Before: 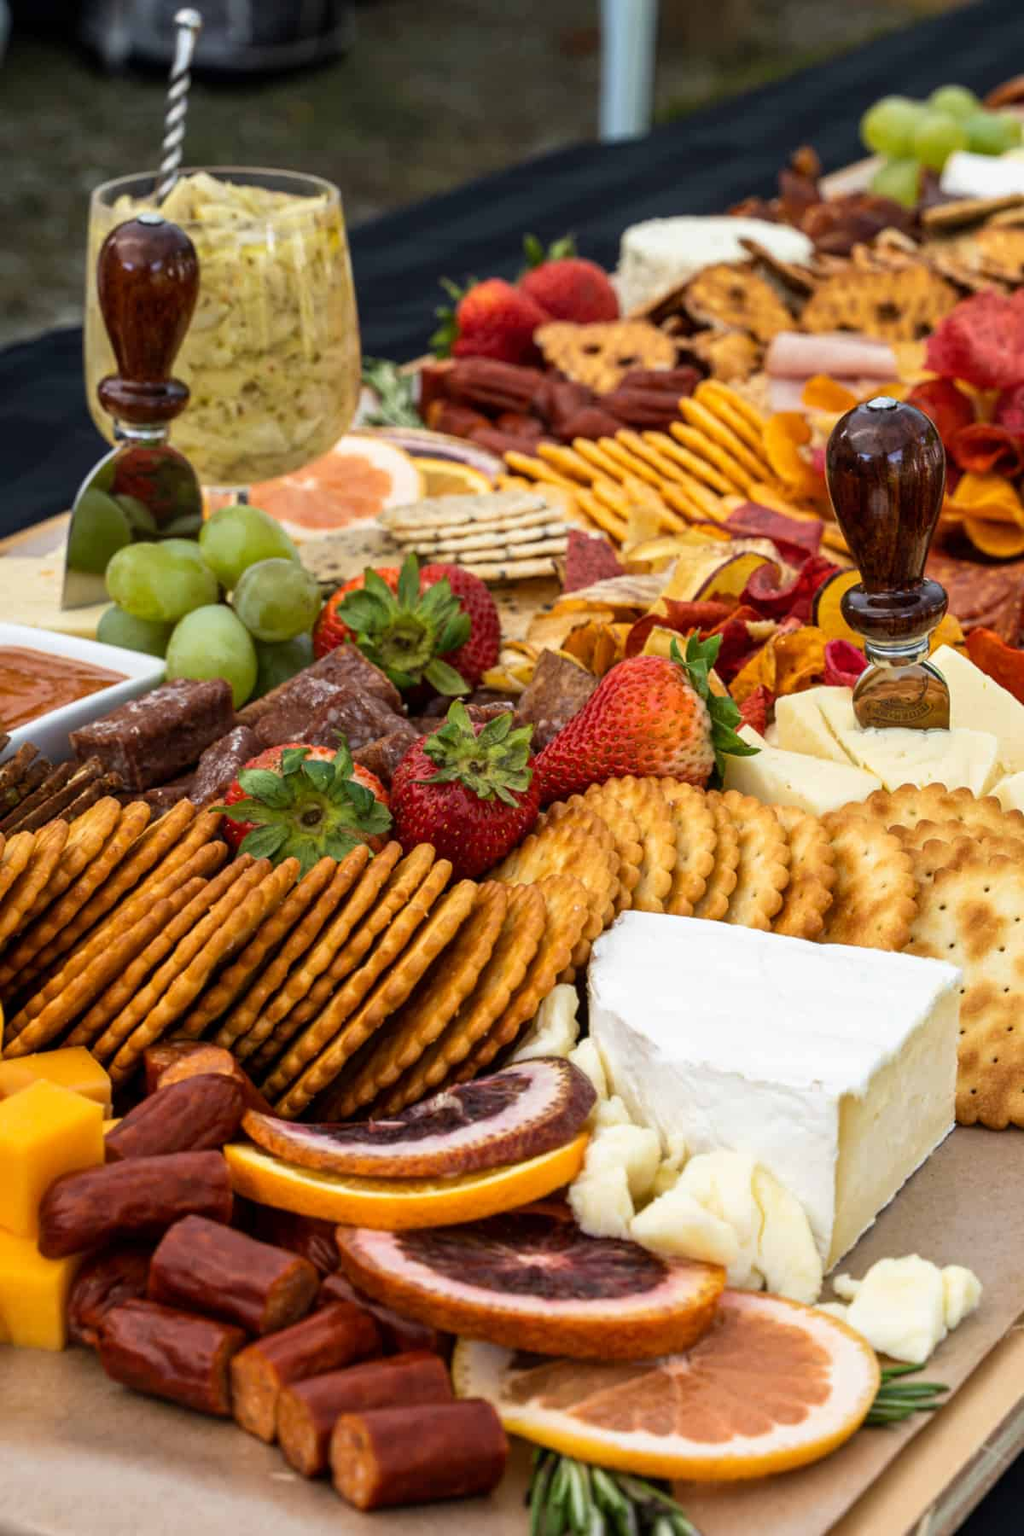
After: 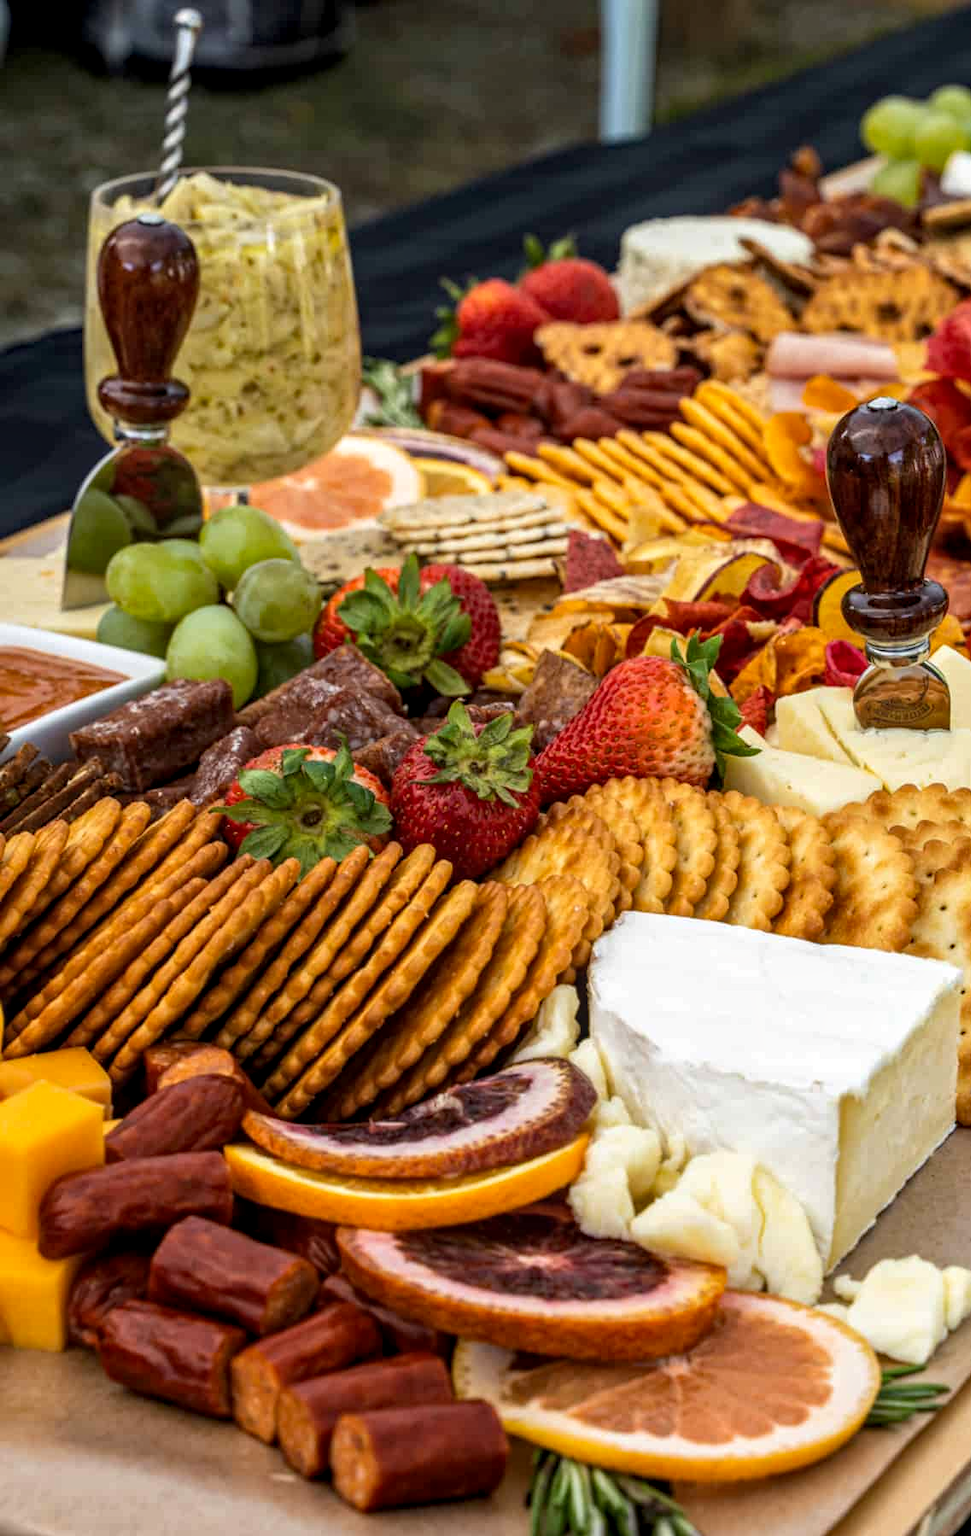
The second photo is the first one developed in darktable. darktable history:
local contrast: on, module defaults
exposure: exposure -0.022 EV, compensate highlight preservation false
crop and rotate: left 0%, right 5.114%
haze removal: on, module defaults
